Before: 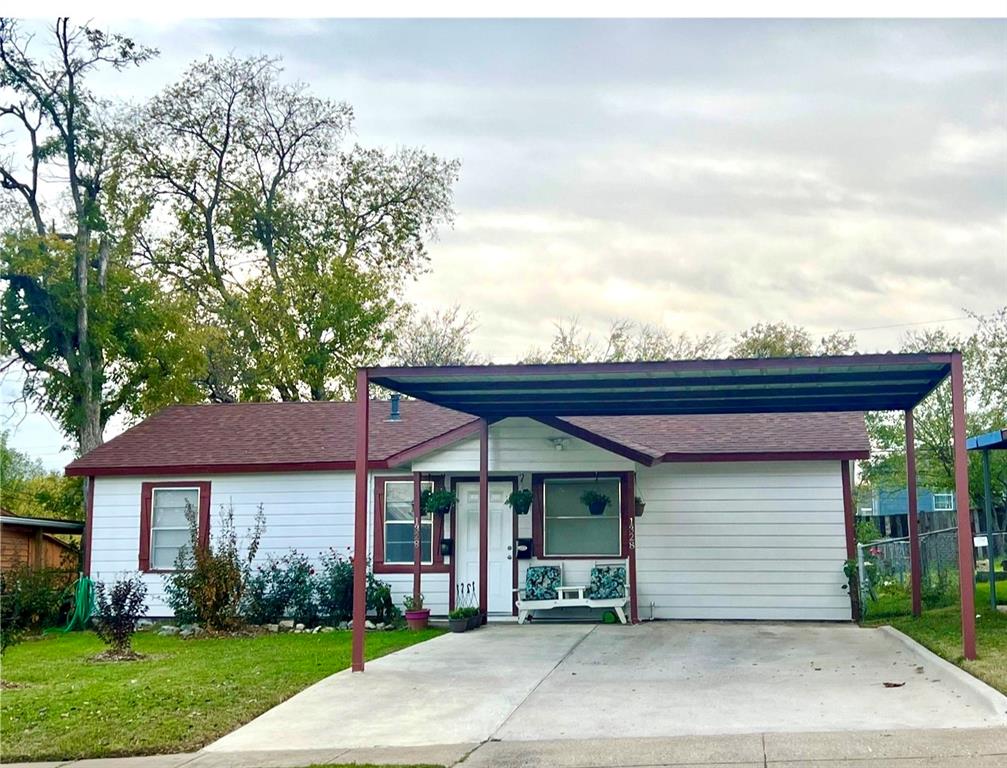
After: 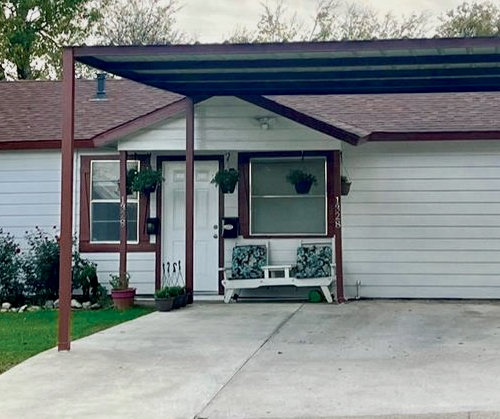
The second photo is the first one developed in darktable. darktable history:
contrast brightness saturation: contrast 0.007, saturation -0.049
exposure: black level correction 0.006, exposure -0.227 EV, compensate highlight preservation false
color zones: curves: ch0 [(0, 0.5) (0.125, 0.4) (0.25, 0.5) (0.375, 0.4) (0.5, 0.4) (0.625, 0.35) (0.75, 0.35) (0.875, 0.5)]; ch1 [(0, 0.35) (0.125, 0.45) (0.25, 0.35) (0.375, 0.35) (0.5, 0.35) (0.625, 0.35) (0.75, 0.45) (0.875, 0.35)]; ch2 [(0, 0.6) (0.125, 0.5) (0.25, 0.5) (0.375, 0.6) (0.5, 0.6) (0.625, 0.5) (0.75, 0.5) (0.875, 0.5)]
crop: left 29.257%, top 41.904%, right 21.021%, bottom 3.5%
